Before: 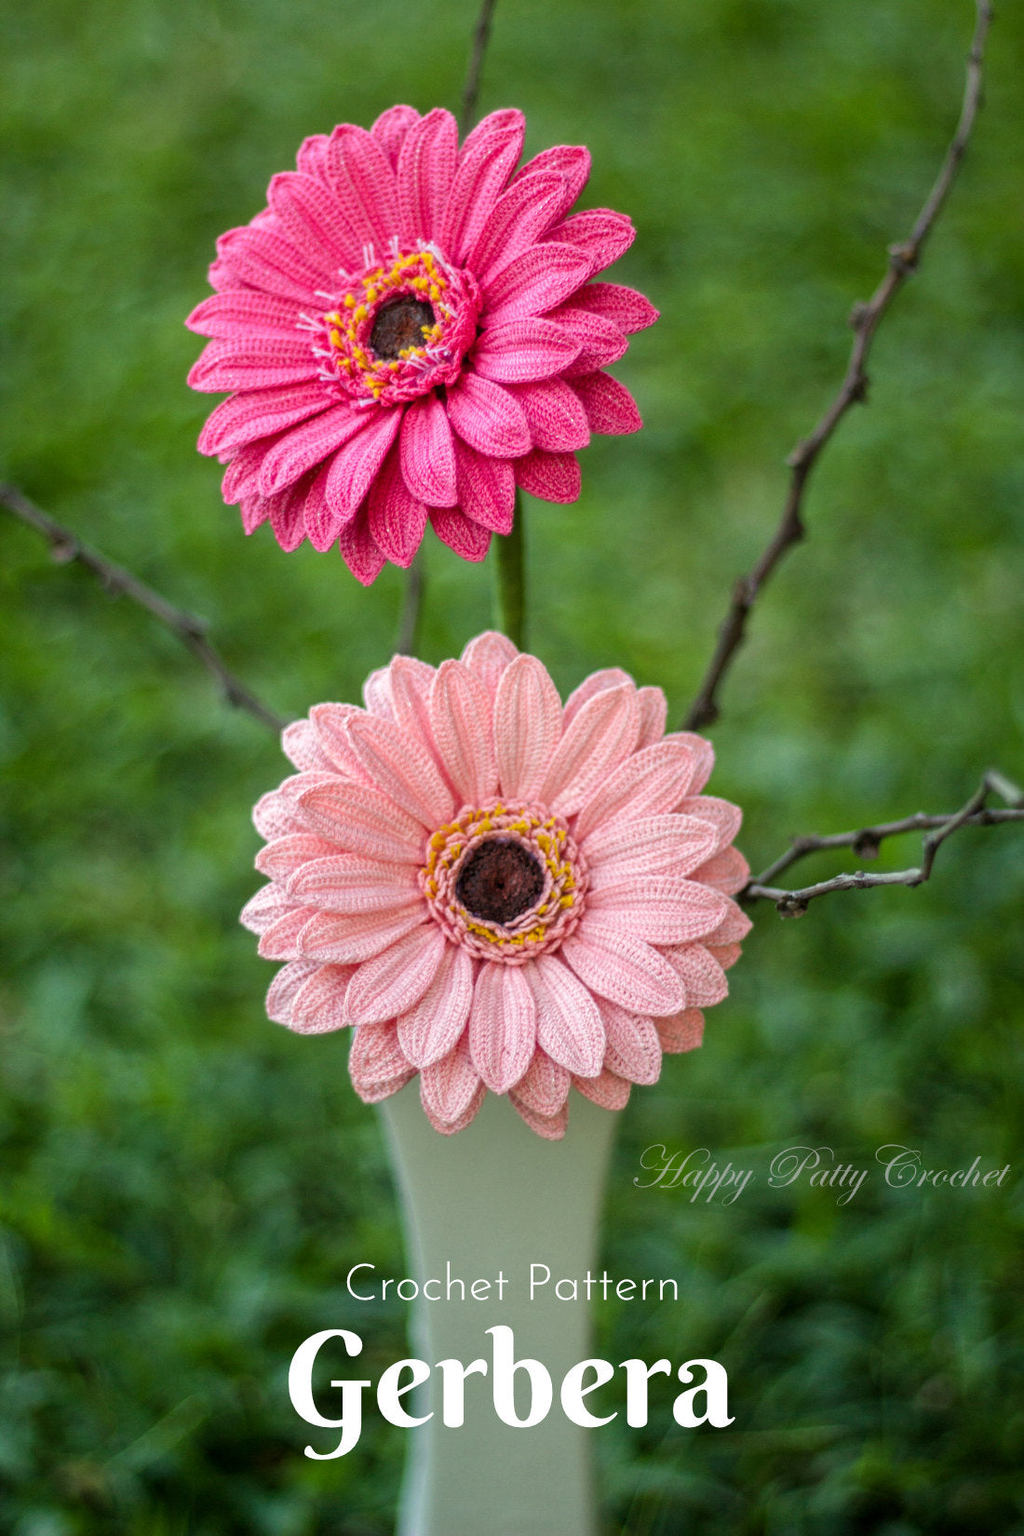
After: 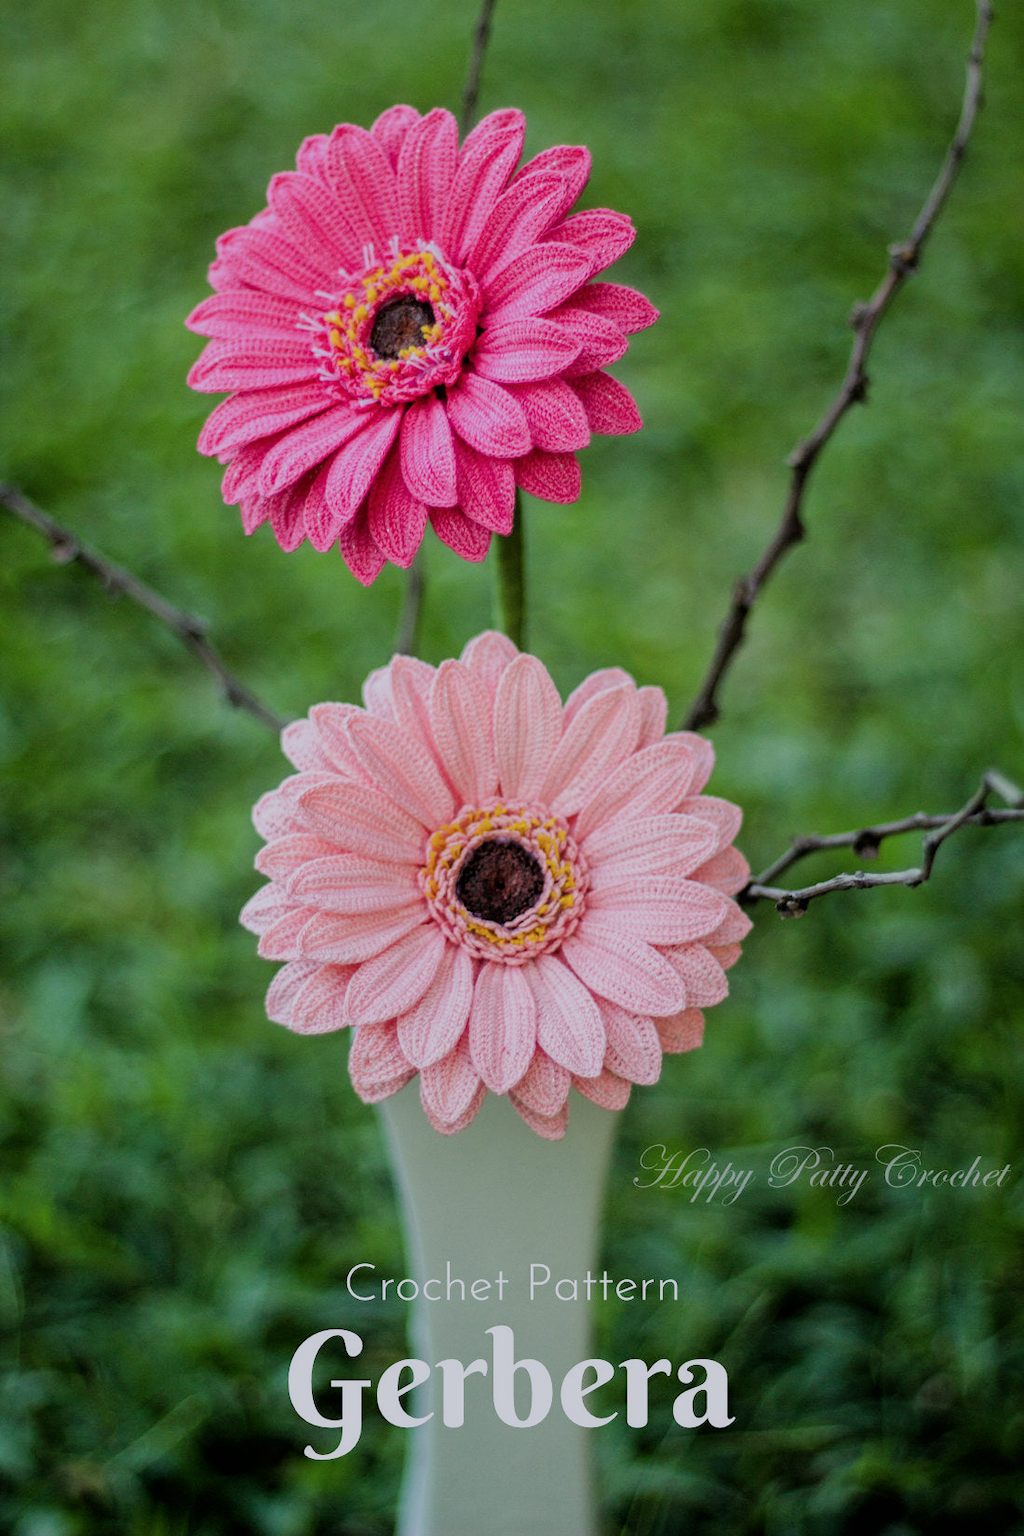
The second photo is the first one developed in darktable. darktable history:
color calibration: illuminant as shot in camera, x 0.358, y 0.373, temperature 4628.91 K
filmic rgb: black relative exposure -6.98 EV, white relative exposure 5.63 EV, hardness 2.86
